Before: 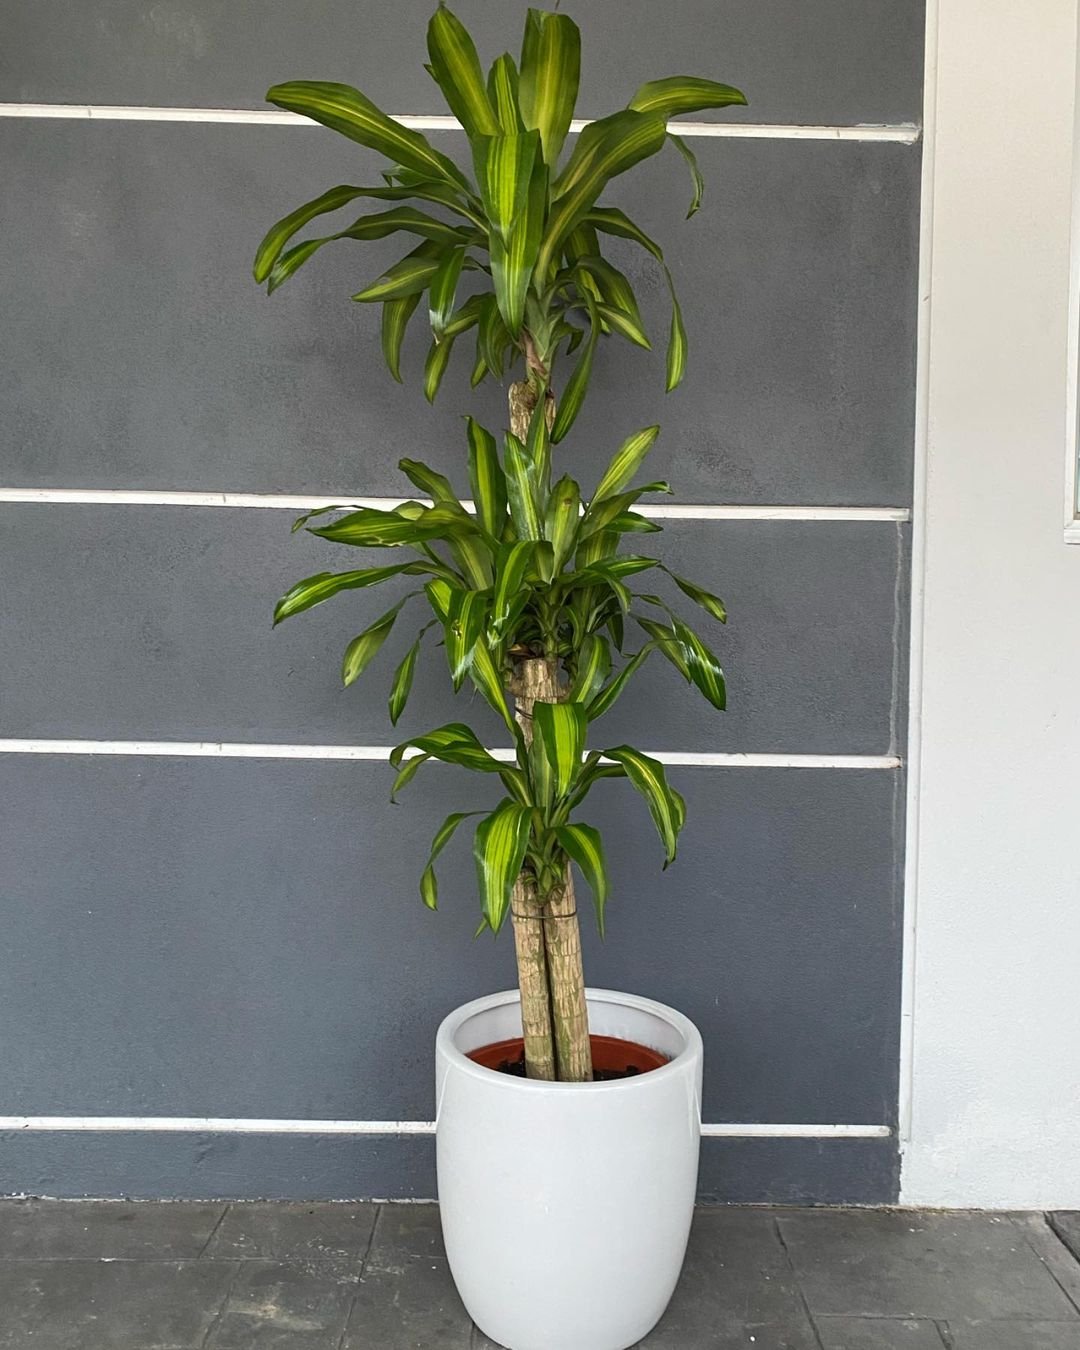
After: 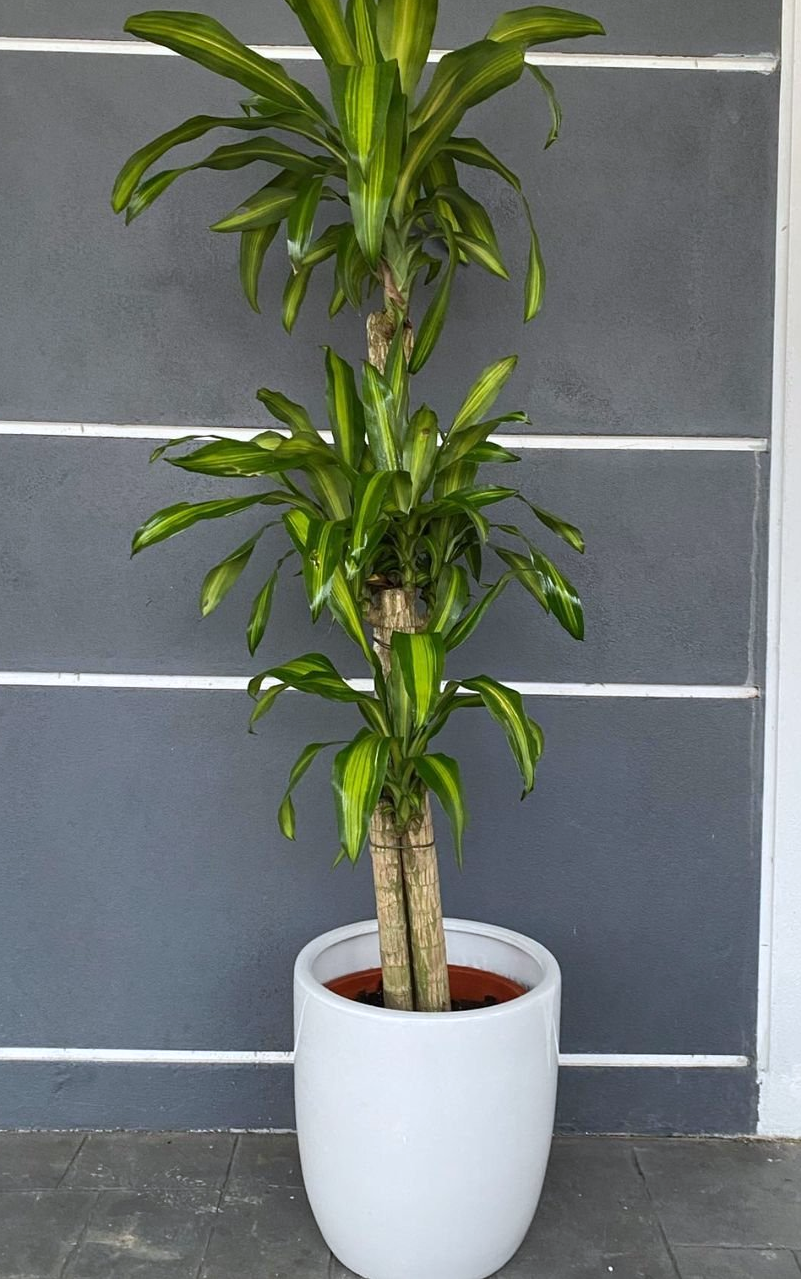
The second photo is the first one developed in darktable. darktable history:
white balance: red 0.983, blue 1.036
crop and rotate: left 13.15%, top 5.251%, right 12.609%
